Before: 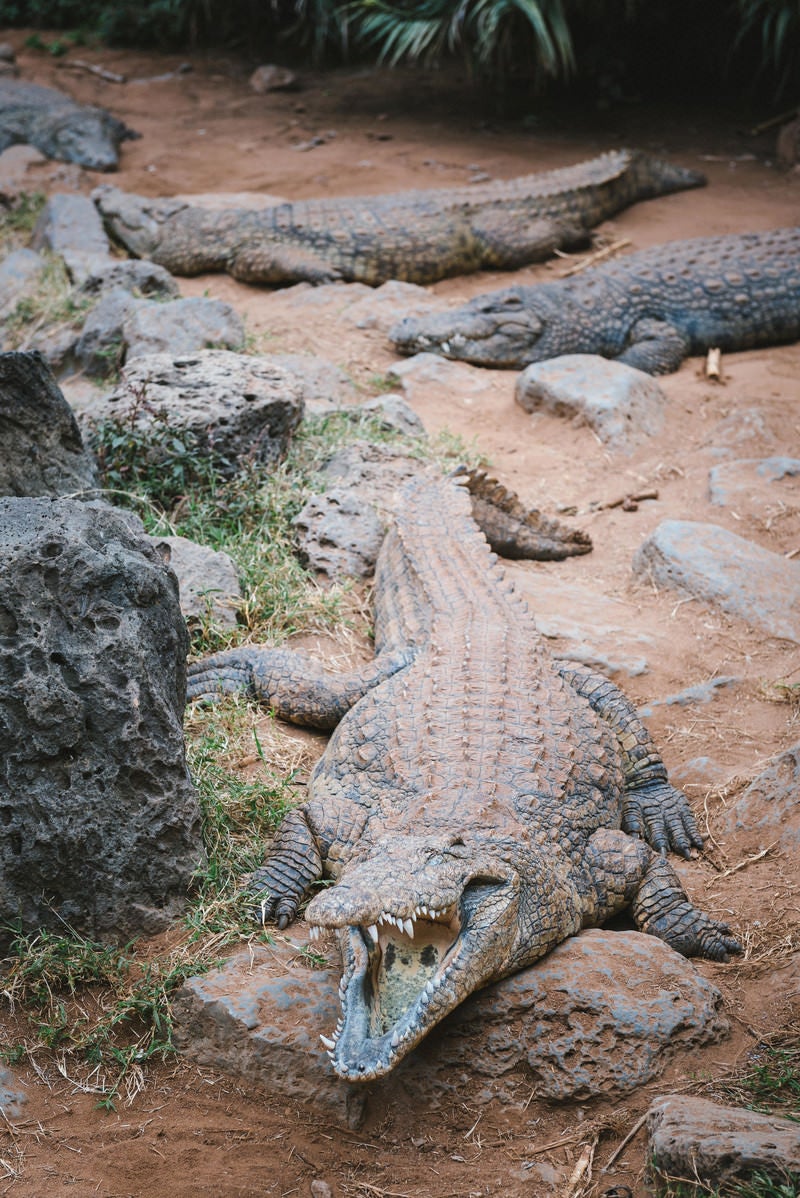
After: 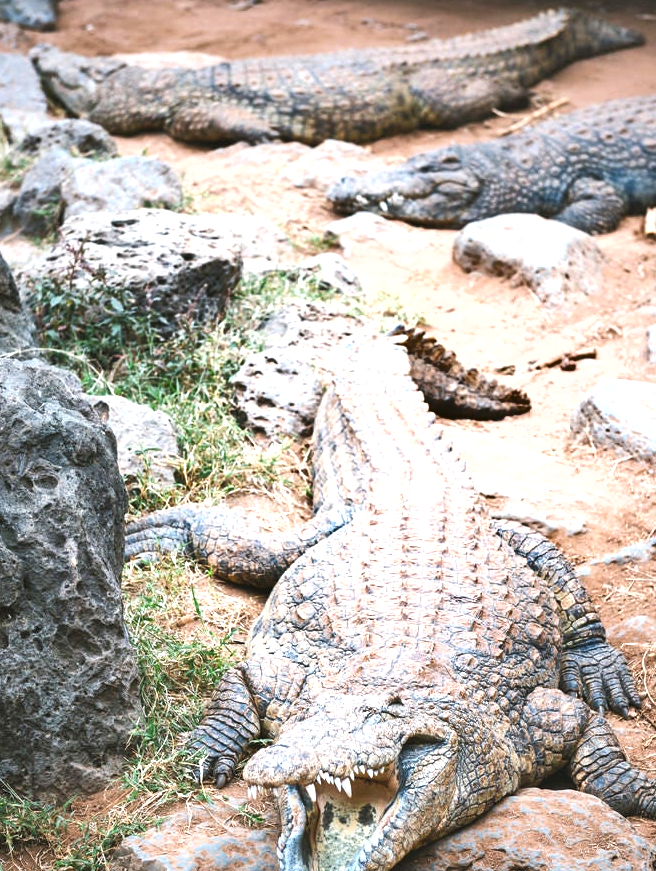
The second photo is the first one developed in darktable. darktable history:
crop: left 7.856%, top 11.836%, right 10.12%, bottom 15.387%
shadows and highlights: shadows 12, white point adjustment 1.2, soften with gaussian
exposure: exposure 0.999 EV, compensate highlight preservation false
